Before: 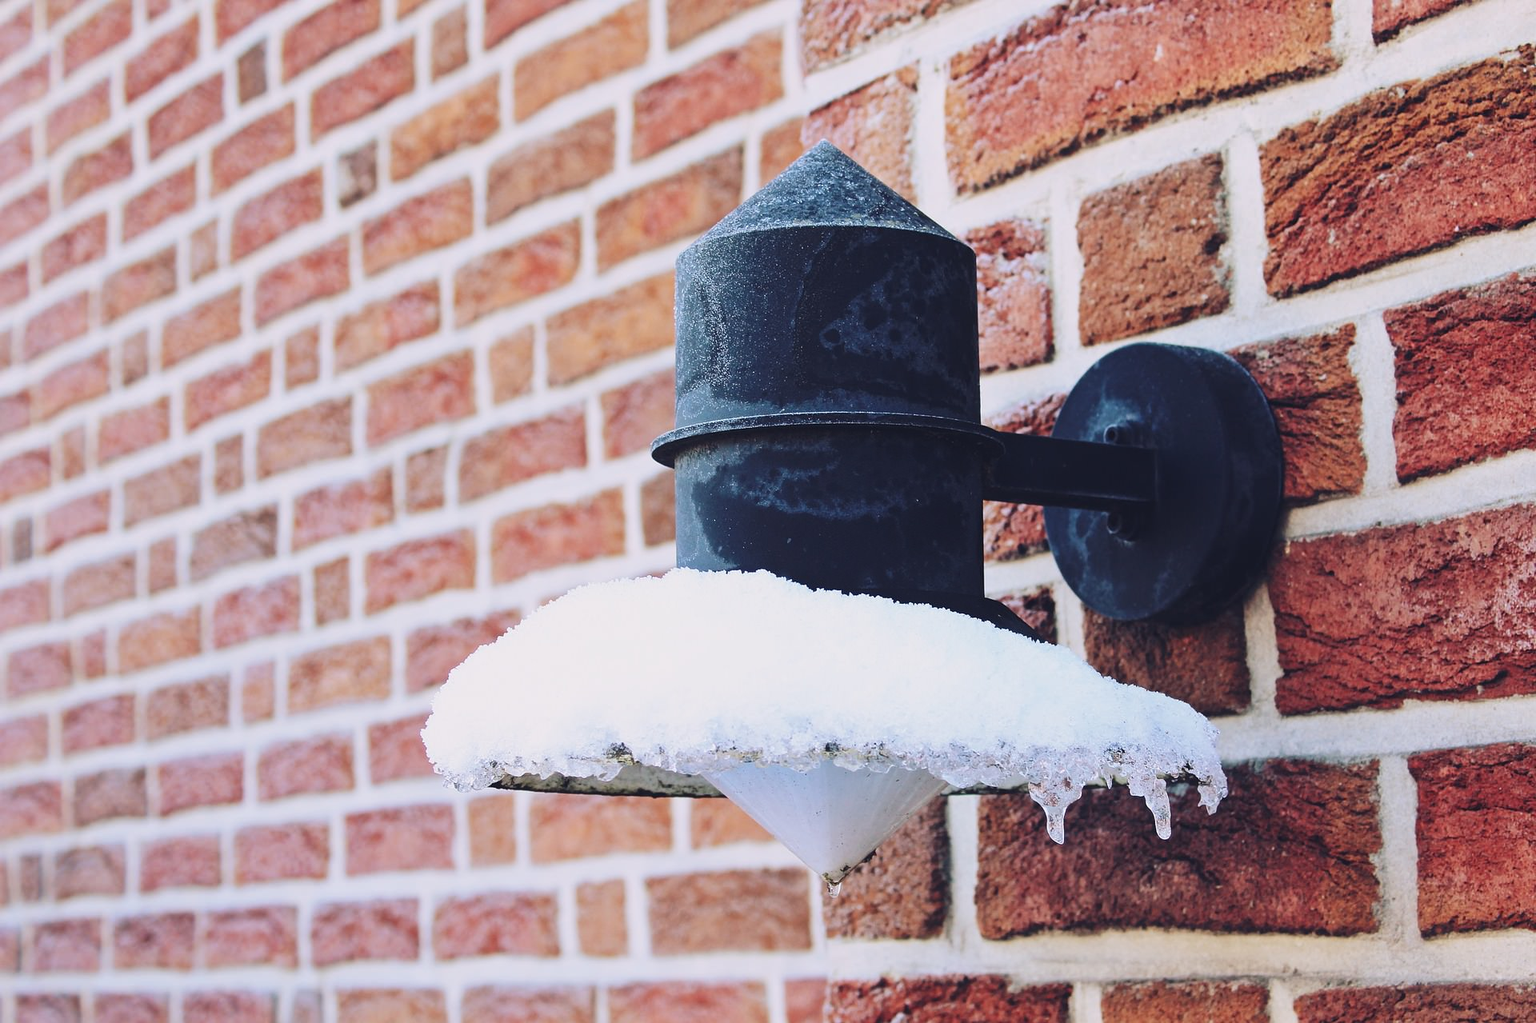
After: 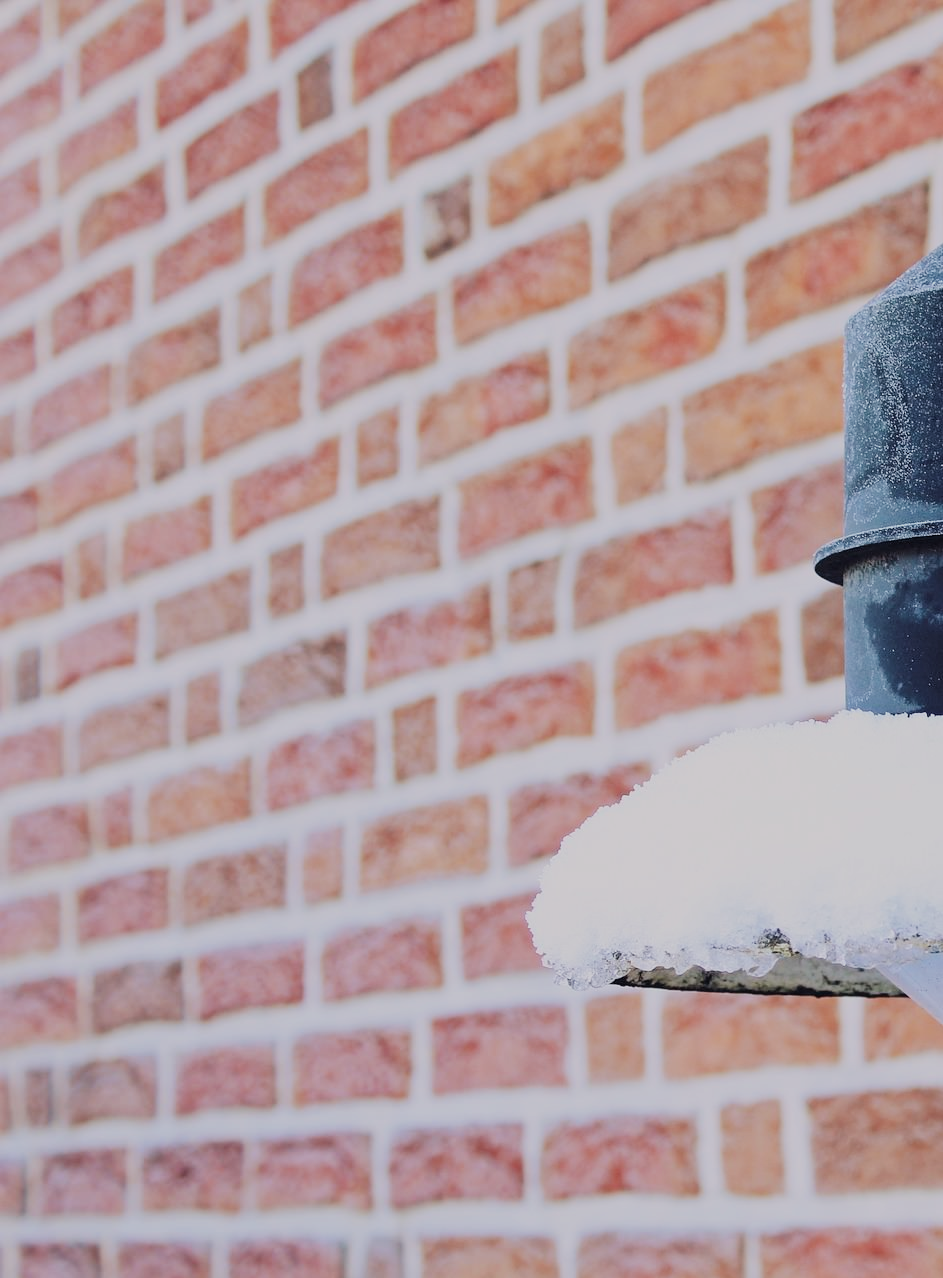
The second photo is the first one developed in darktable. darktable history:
crop and rotate: left 0%, top 0%, right 50.845%
filmic rgb: black relative exposure -7.65 EV, white relative exposure 4.56 EV, hardness 3.61
